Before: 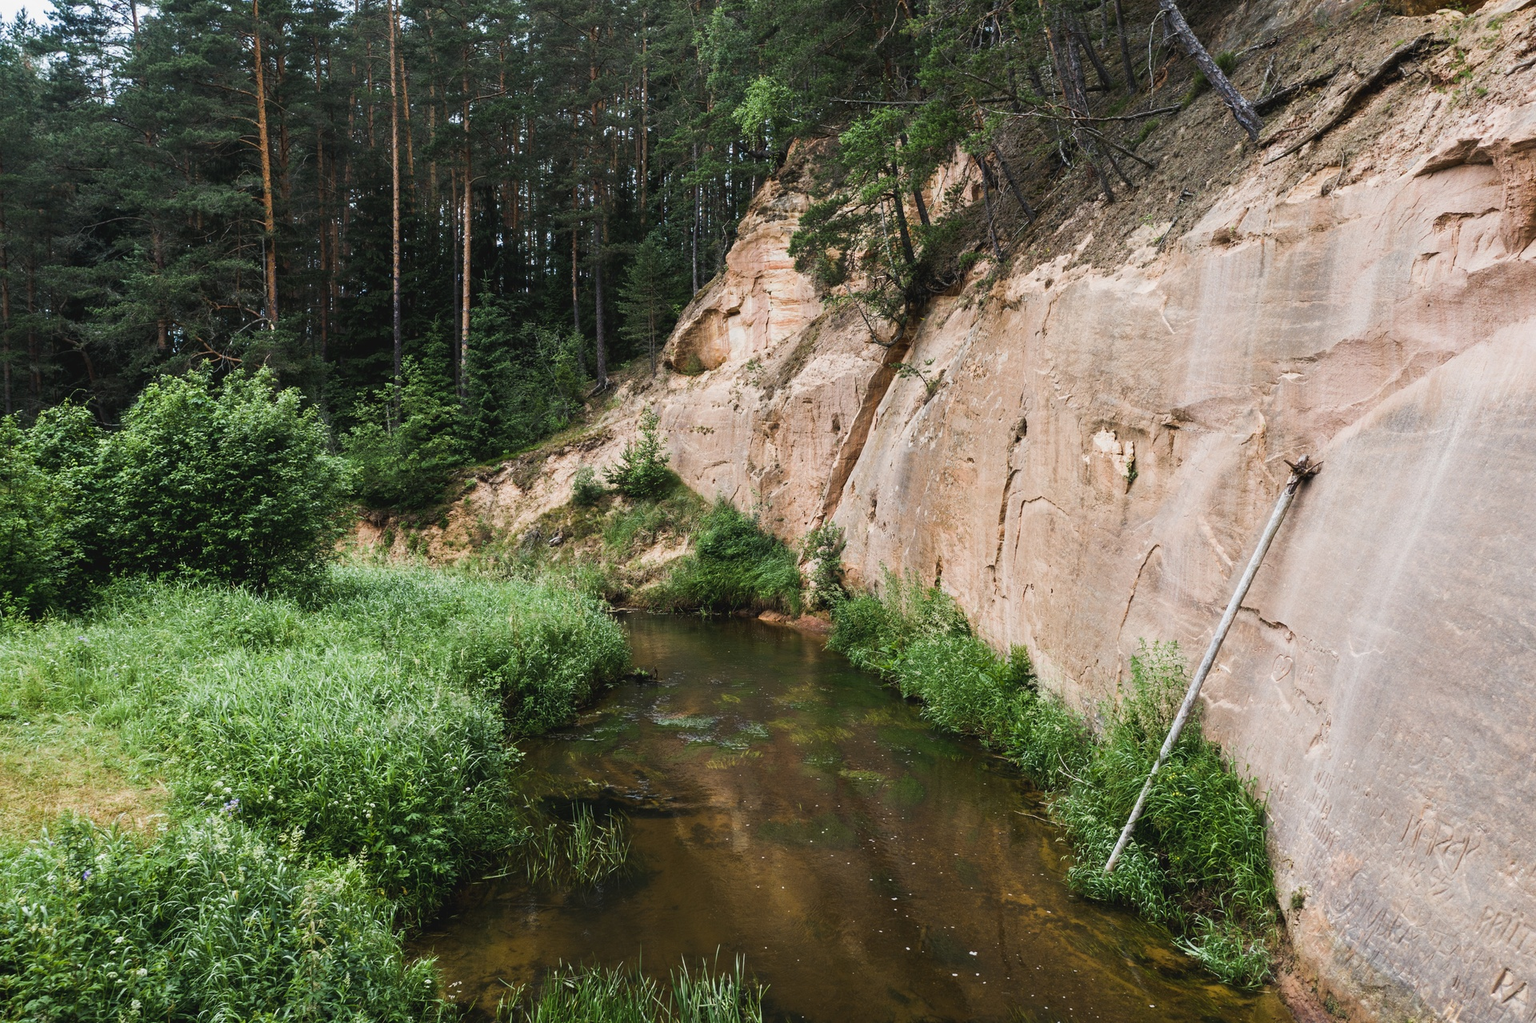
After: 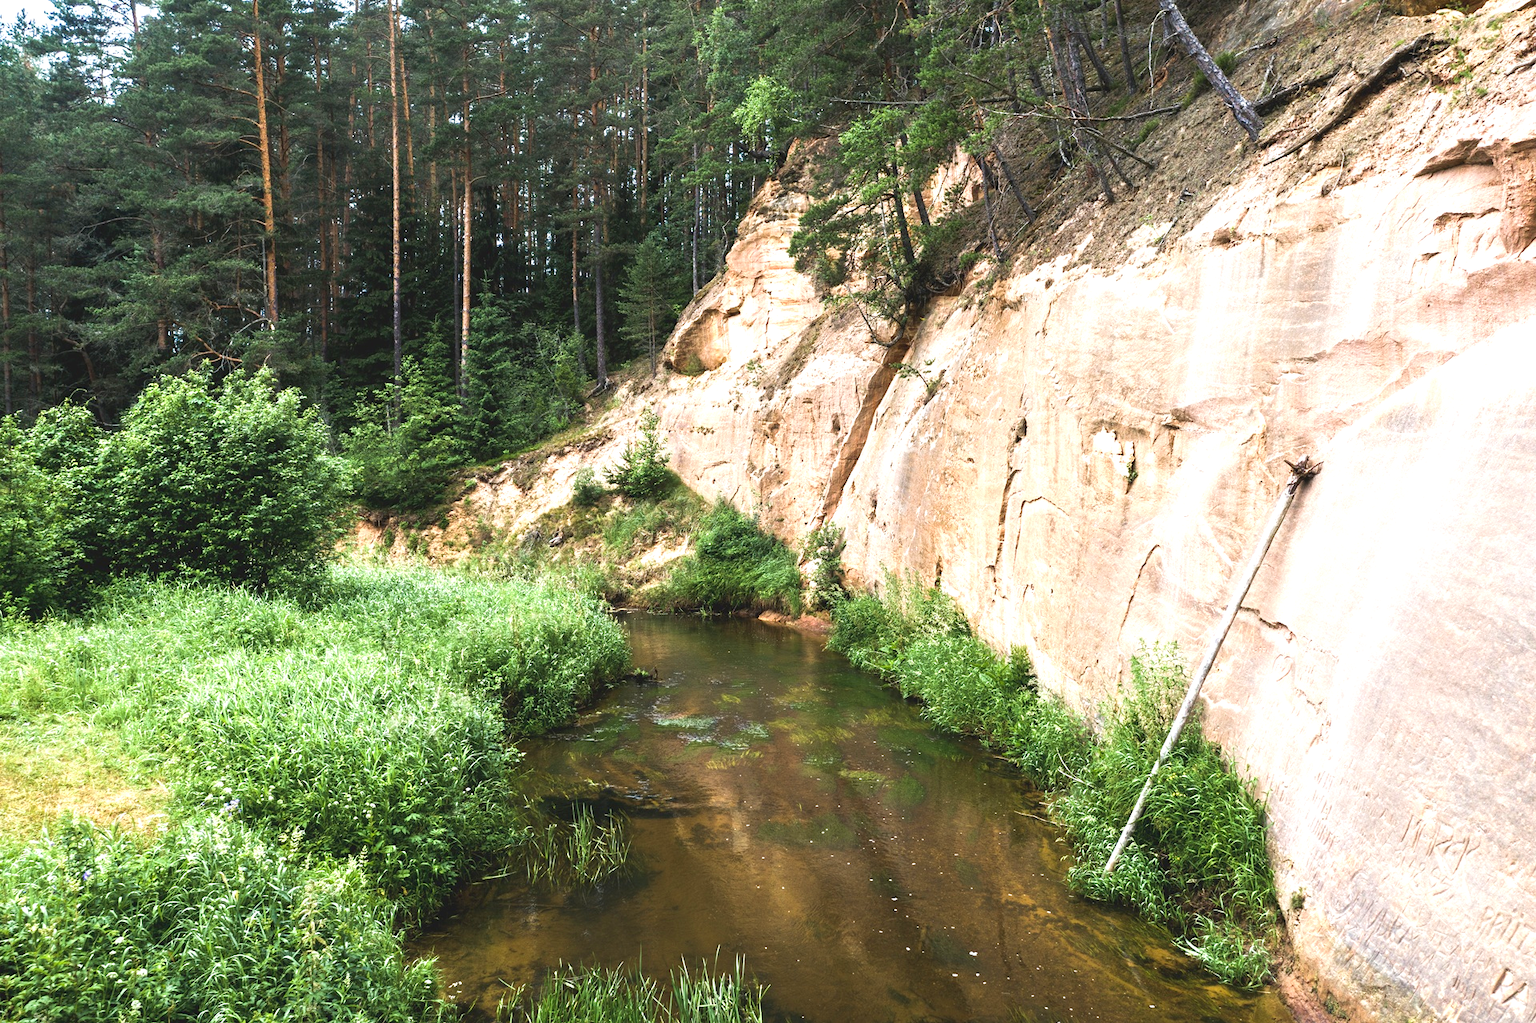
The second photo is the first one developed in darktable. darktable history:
exposure: black level correction 0, exposure 0.697 EV, compensate exposure bias true, compensate highlight preservation false
velvia: strength 14.54%
